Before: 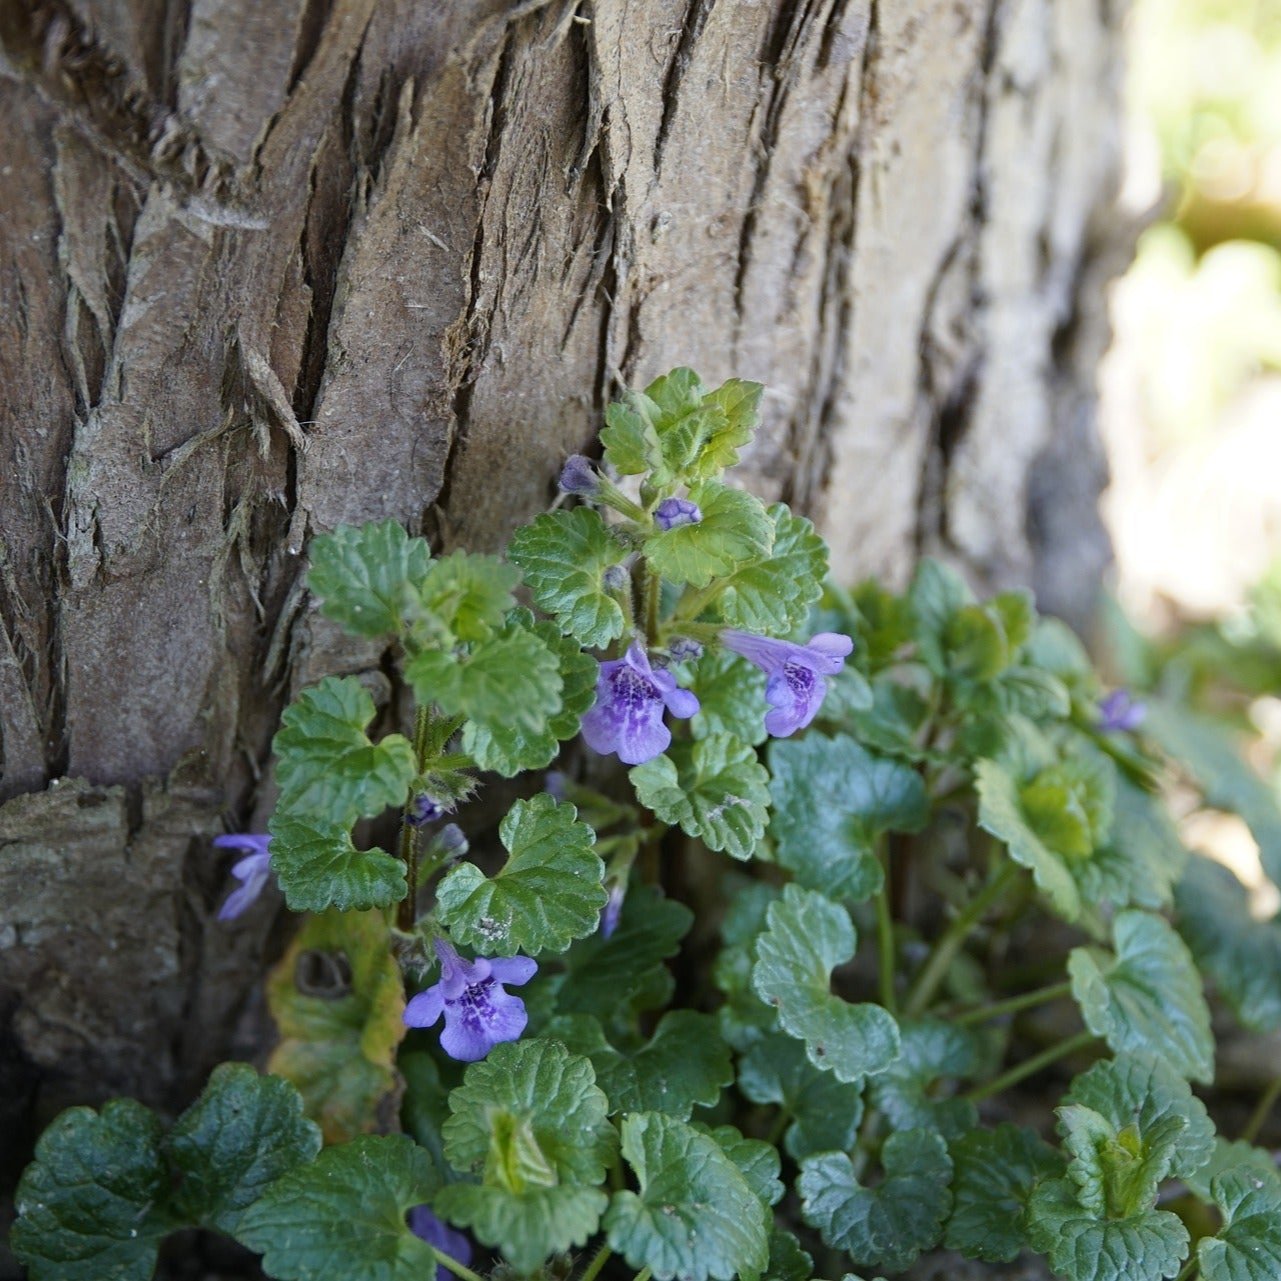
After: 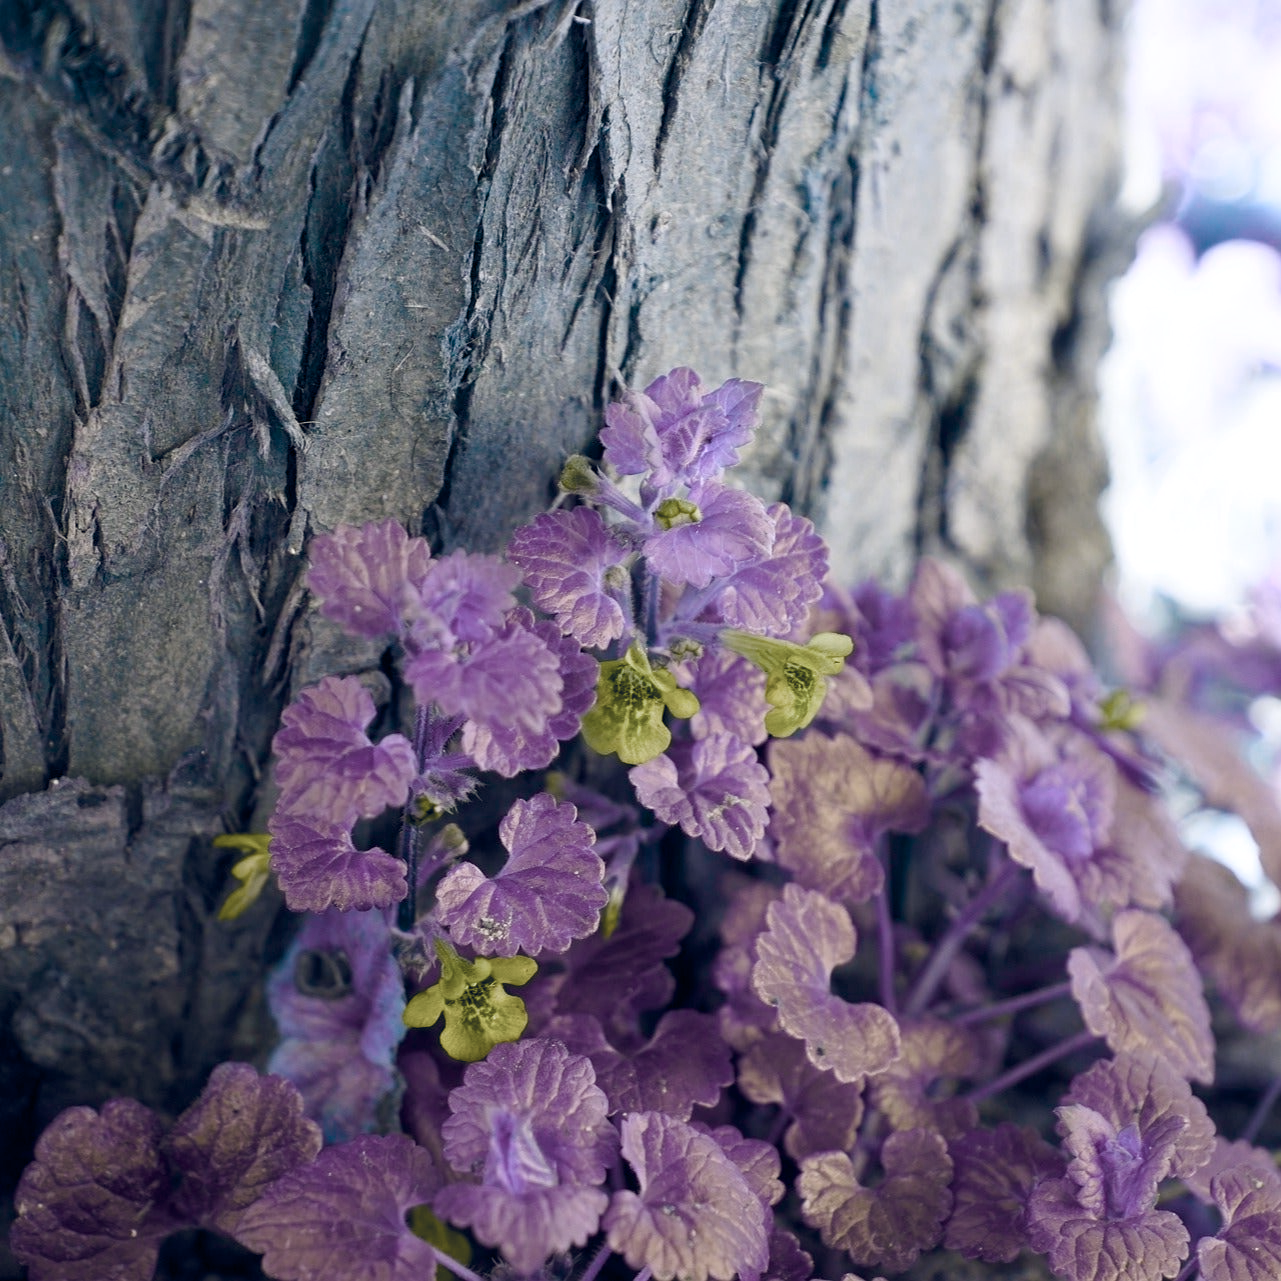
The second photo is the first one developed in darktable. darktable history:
exposure: compensate highlight preservation false
contrast brightness saturation: contrast 0.102, saturation -0.368
color balance rgb: global offset › chroma 0.246%, global offset › hue 256.82°, perceptual saturation grading › global saturation 20%, perceptual saturation grading › highlights -49.511%, perceptual saturation grading › shadows 25.314%, hue shift 177.97°, global vibrance 49.788%, contrast 0.33%
